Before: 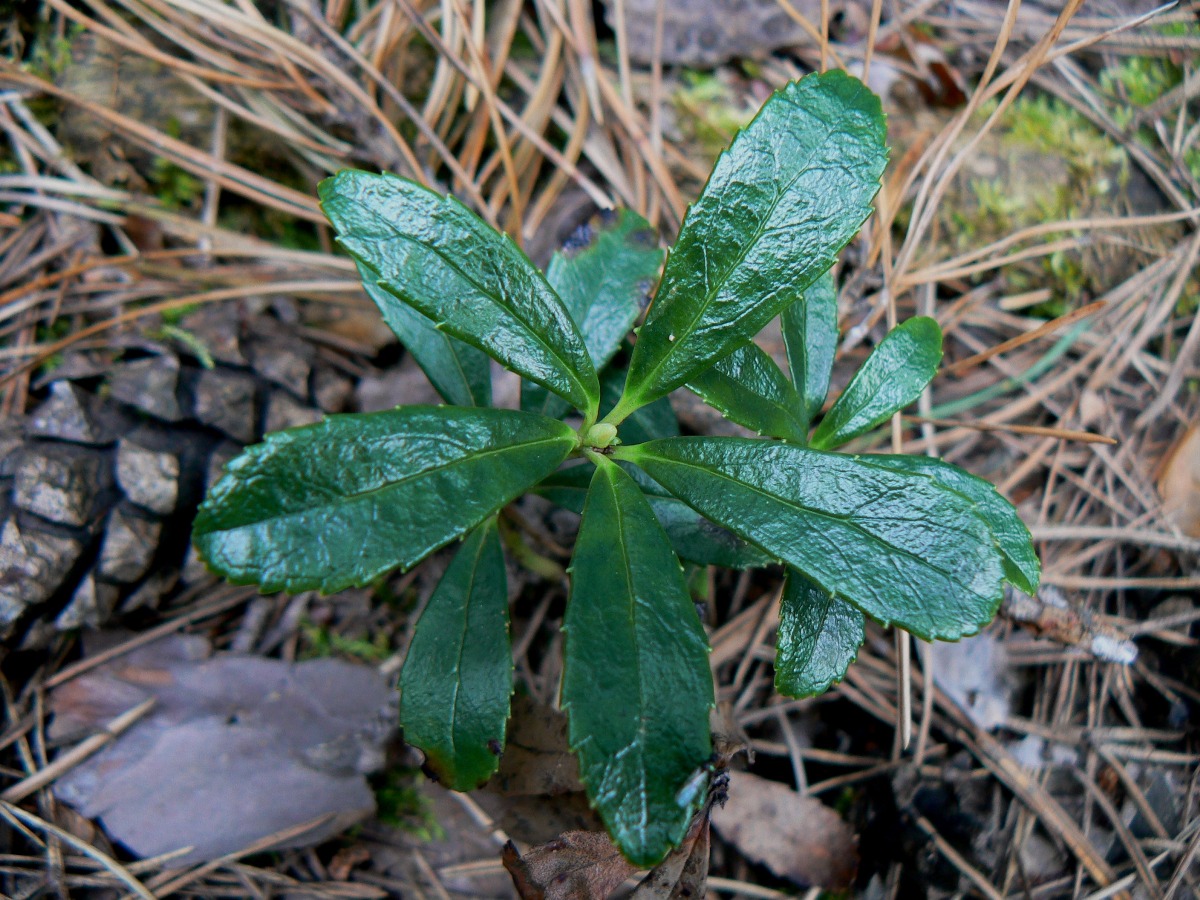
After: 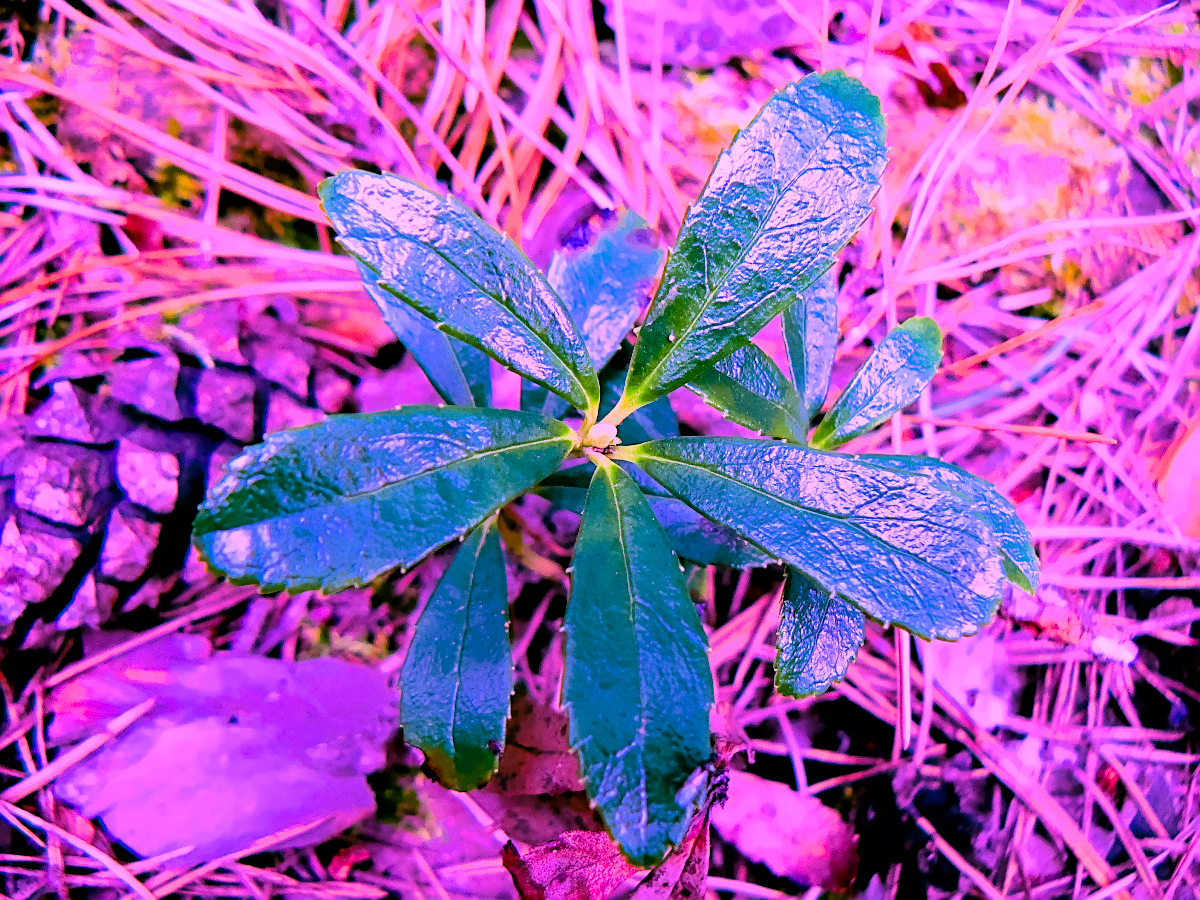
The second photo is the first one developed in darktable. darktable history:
denoise (profiled): patch size 2, strength 1.125, preserve shadows 1.03, bias correction -0.346, scattering 0.272, a [-1, 0, 0], b [0, 0, 0], compensate highlight preservation false
filmic rgb: black relative exposure -7.15 EV, white relative exposure 5.36 EV, hardness 3.02, color science v6 (2022)
highlight reconstruction: iterations 1, diameter of reconstruction 64 px
lens correction: scale 1.01, crop 1, focal 85, aperture 2.8, distance 7.77, camera "Canon EOS RP", lens "Canon RF 85mm F2 MACRO IS STM"
raw denoise: x [[0, 0.25, 0.5, 0.75, 1] ×4]
sharpen: on, module defaults
color balance rgb: linear chroma grading › global chroma 9%, perceptual saturation grading › global saturation 36%, perceptual saturation grading › shadows 35%, perceptual brilliance grading › global brilliance 15%, perceptual brilliance grading › shadows -35%, global vibrance 15%
white balance: red 1.803, blue 1.886
exposure: black level correction 0, exposure 1 EV, compensate exposure bias true, compensate highlight preservation false
